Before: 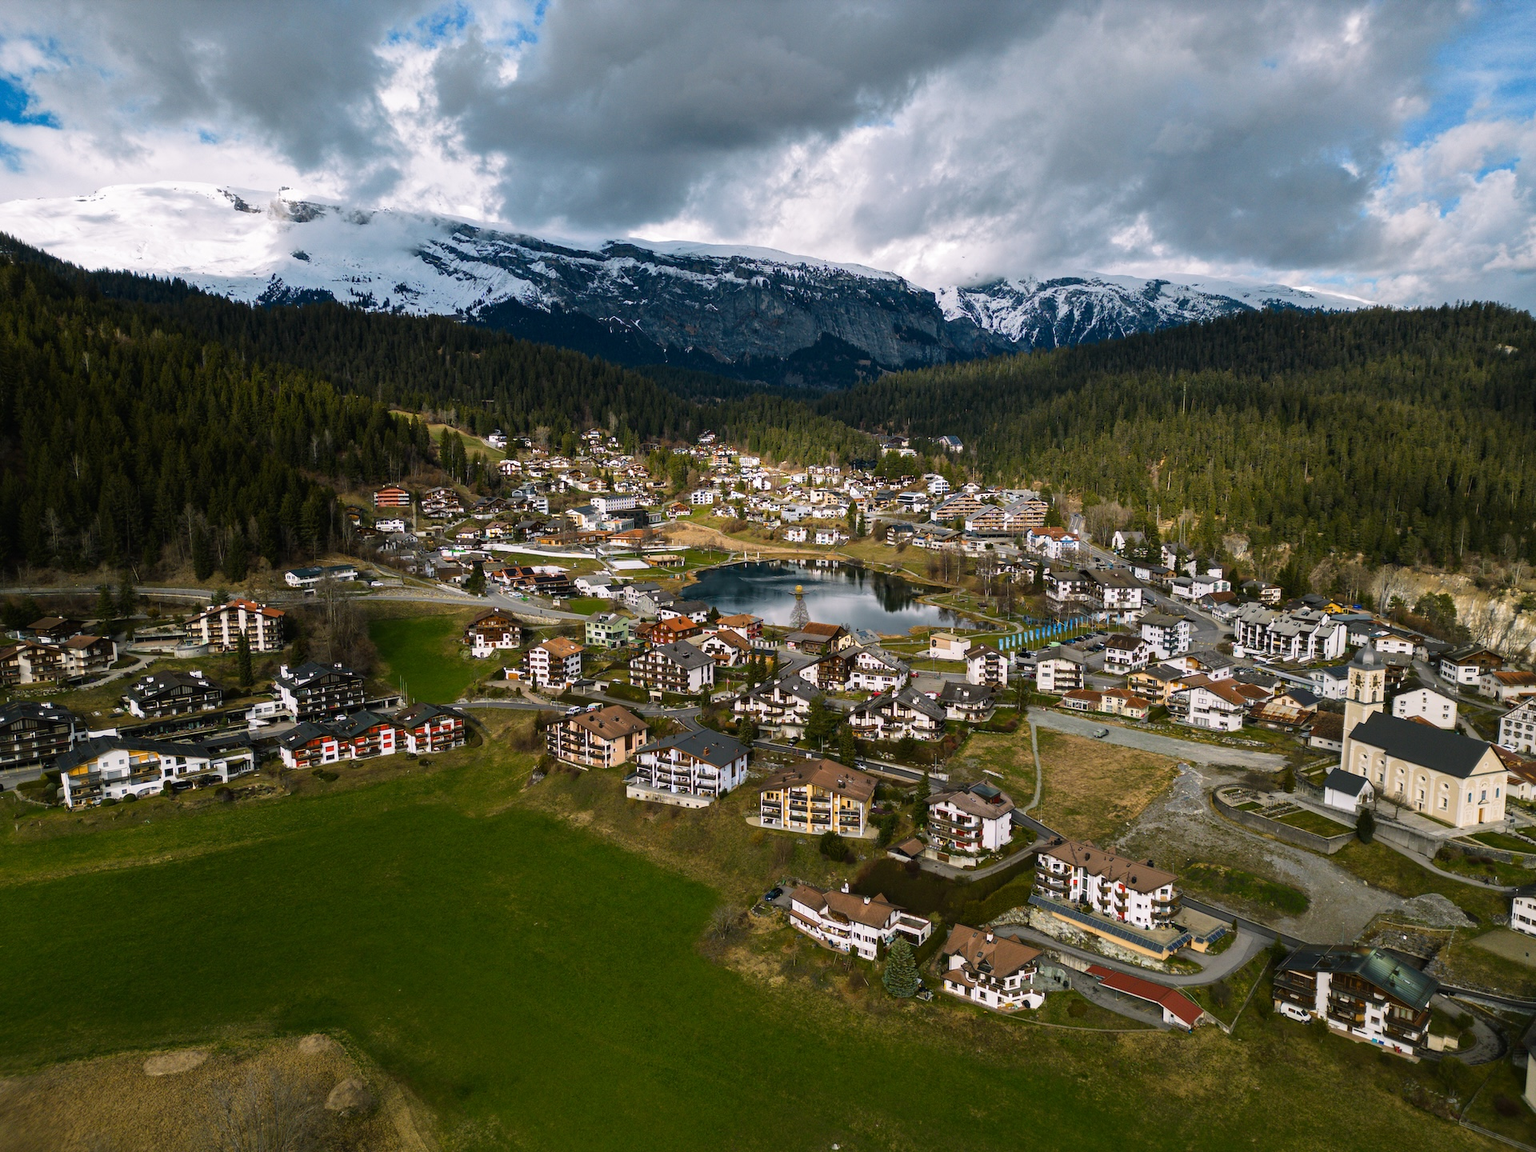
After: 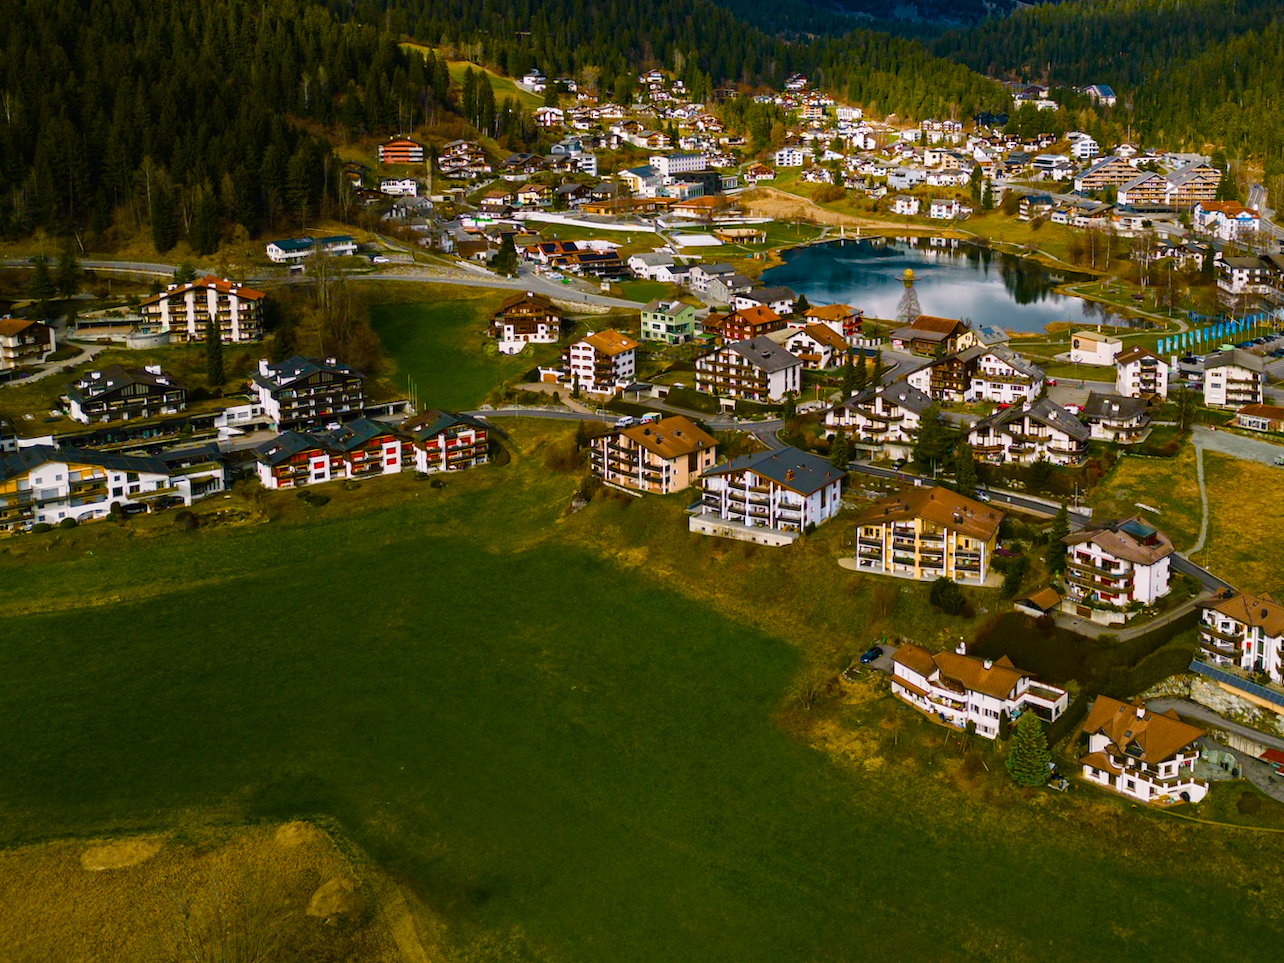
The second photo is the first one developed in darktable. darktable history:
crop and rotate: angle -0.82°, left 3.85%, top 31.828%, right 27.992%
color balance rgb: perceptual saturation grading › global saturation 24.74%, perceptual saturation grading › highlights -51.22%, perceptual saturation grading › mid-tones 19.16%, perceptual saturation grading › shadows 60.98%, global vibrance 50%
